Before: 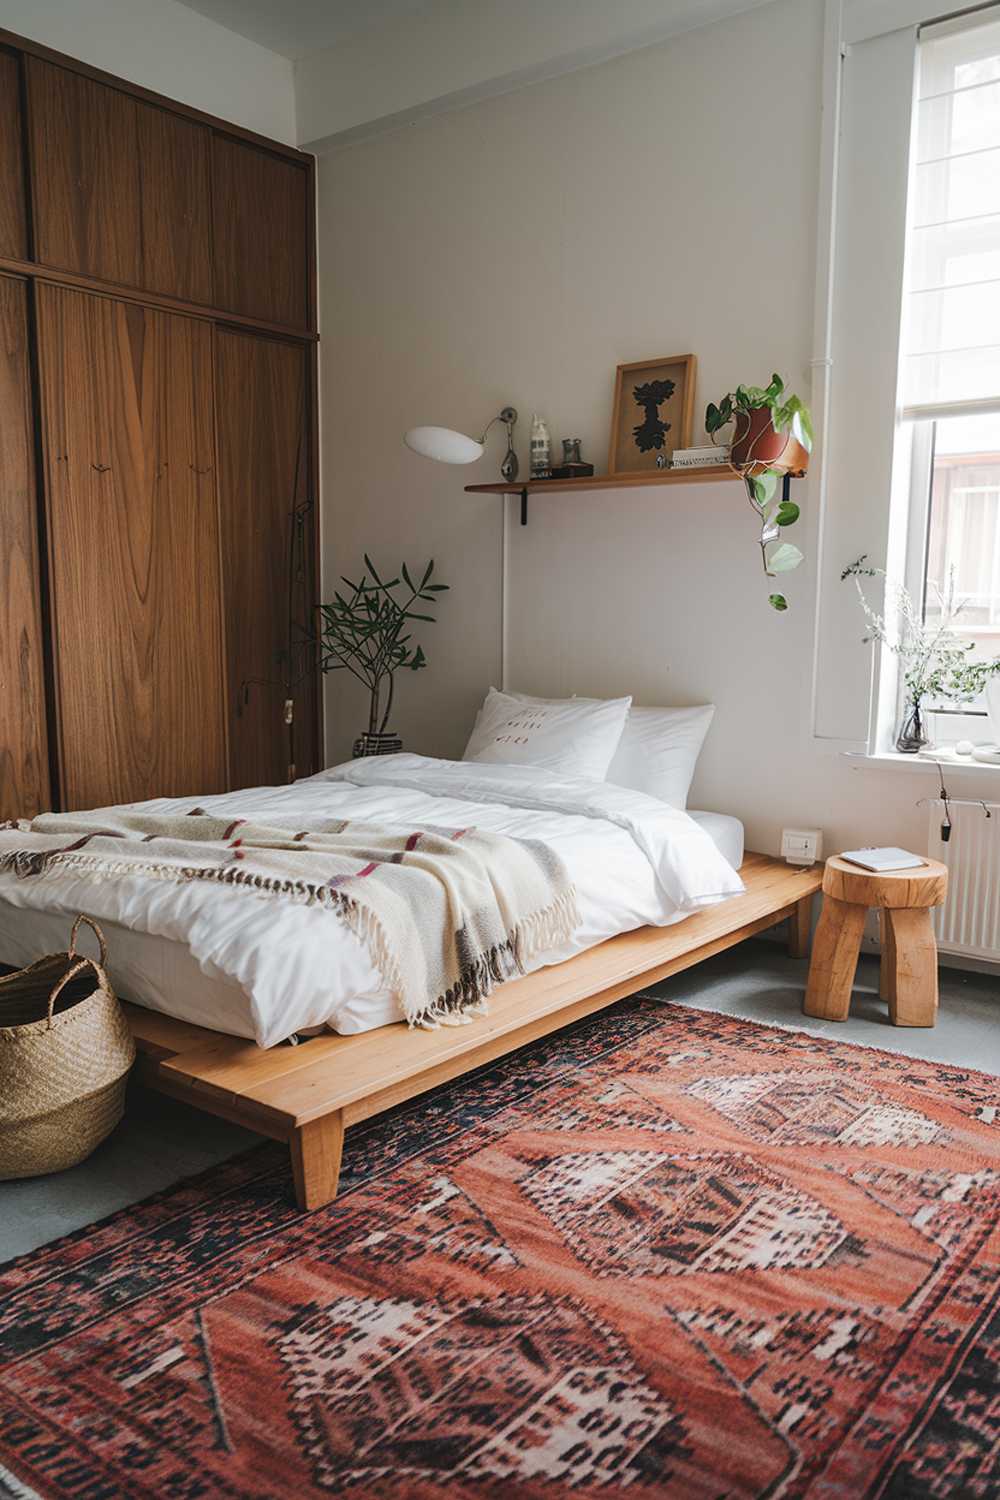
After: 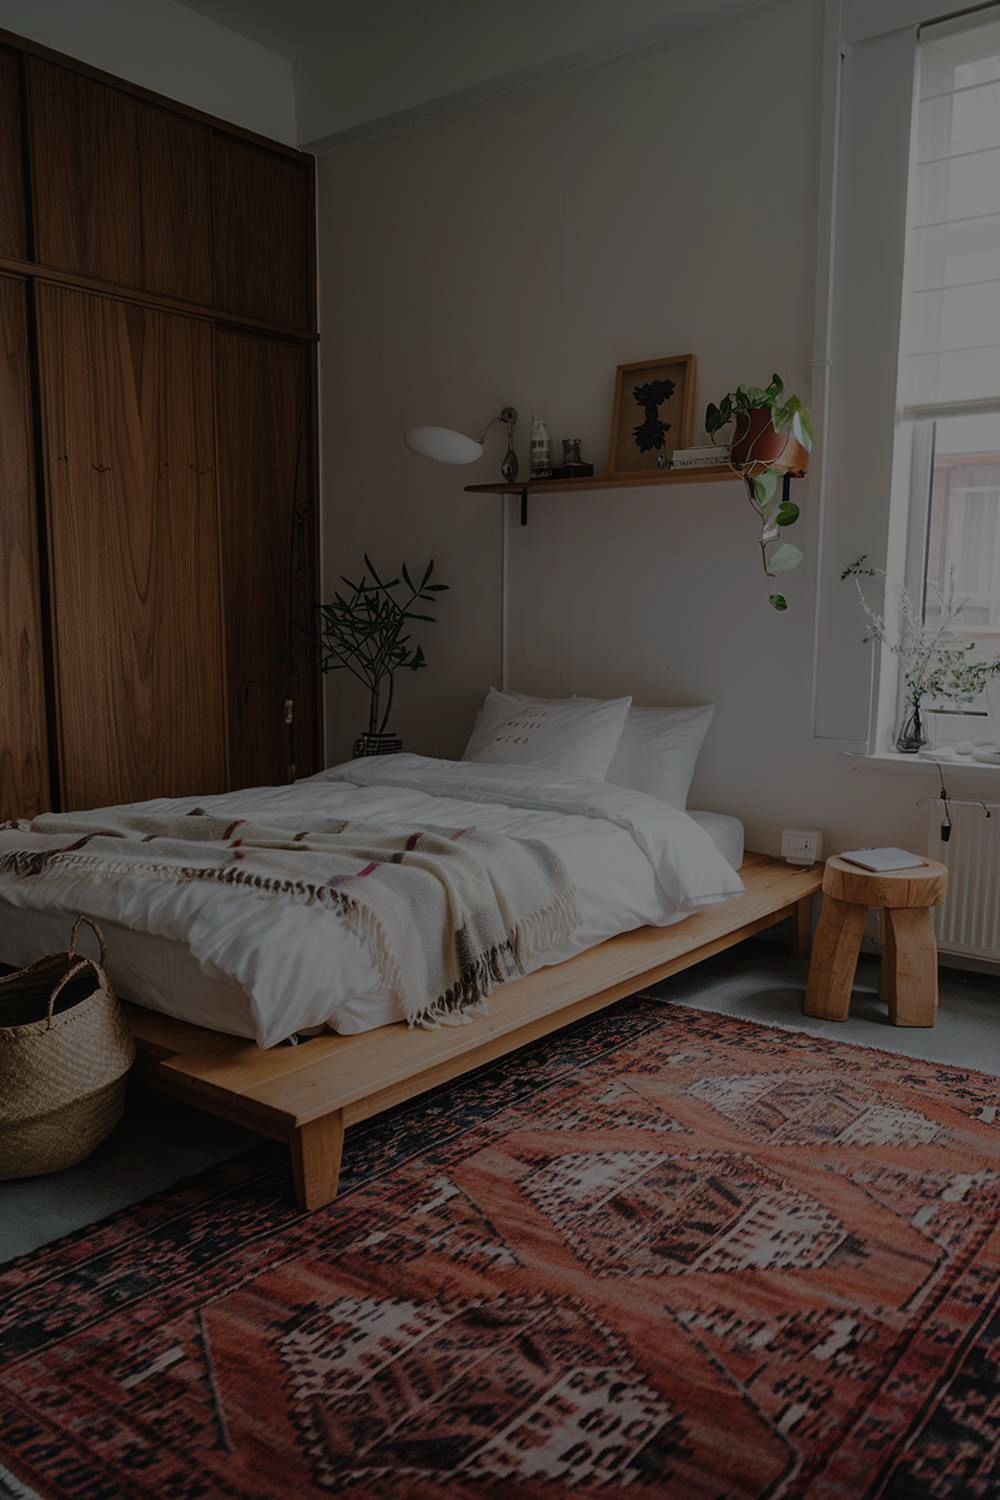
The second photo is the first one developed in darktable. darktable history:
exposure: exposure -2.045 EV, compensate highlight preservation false
